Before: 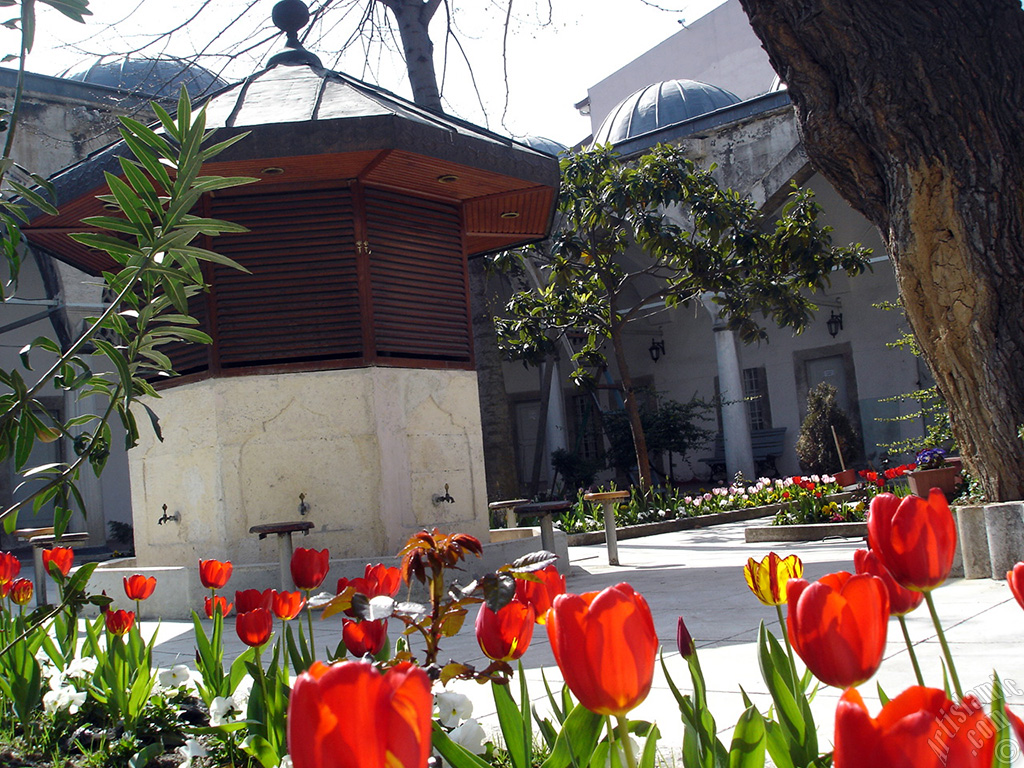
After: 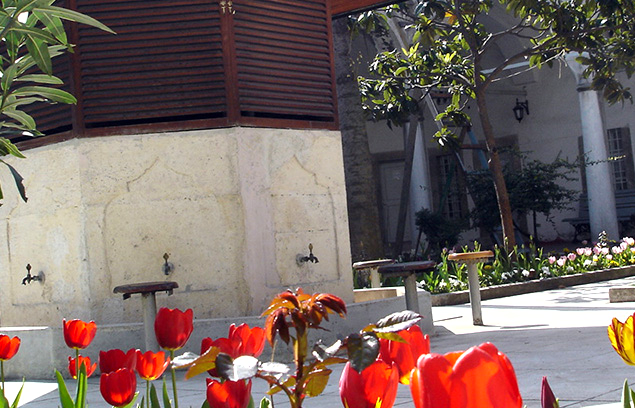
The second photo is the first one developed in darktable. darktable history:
shadows and highlights: radius 108.52, shadows 44.07, highlights -67.8, low approximation 0.01, soften with gaussian
crop: left 13.312%, top 31.28%, right 24.627%, bottom 15.582%
exposure: exposure 0.515 EV, compensate highlight preservation false
